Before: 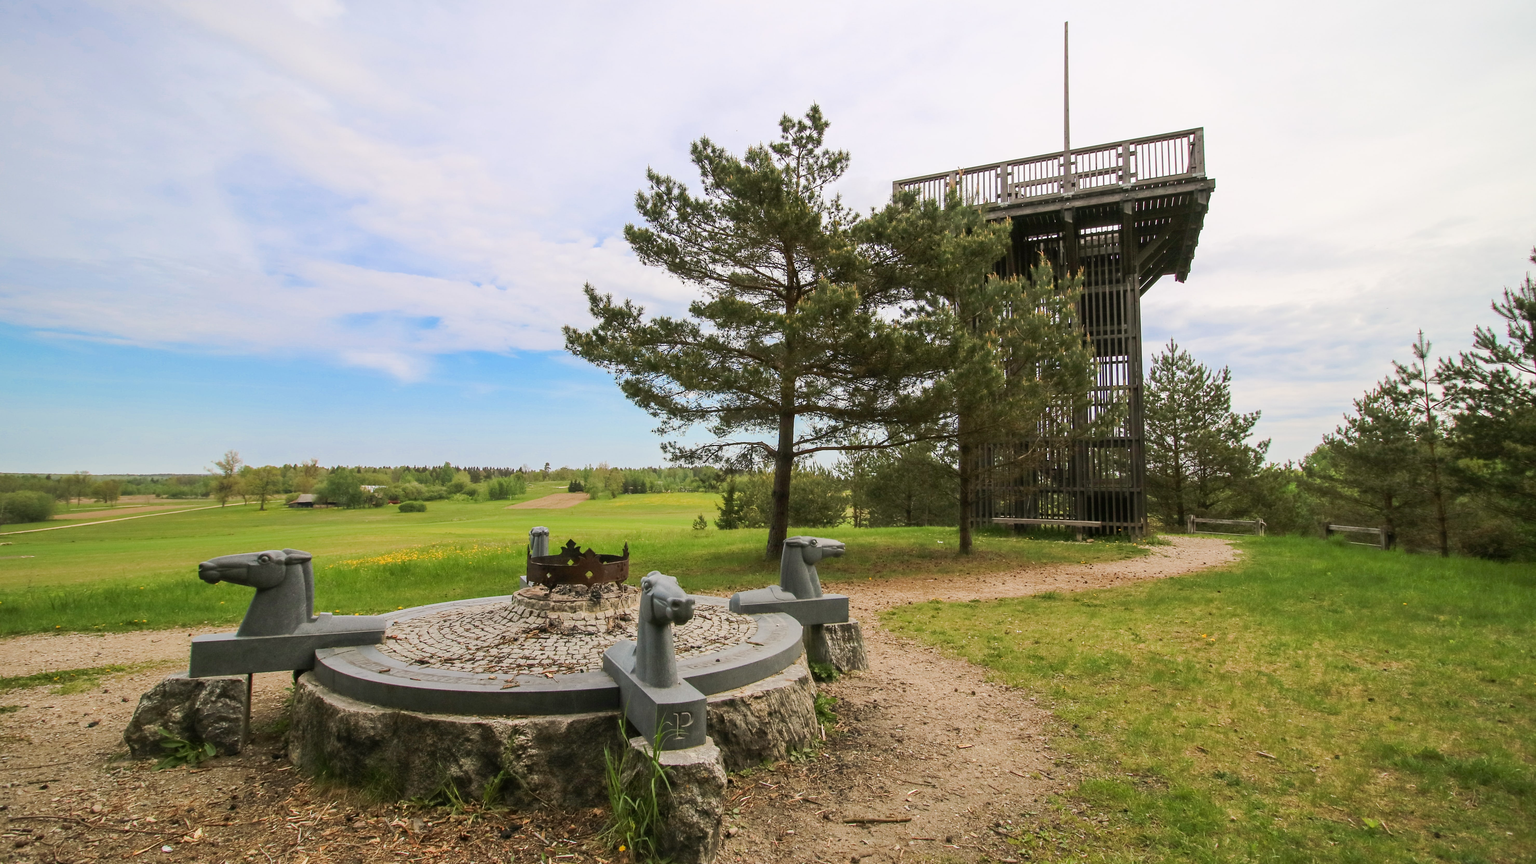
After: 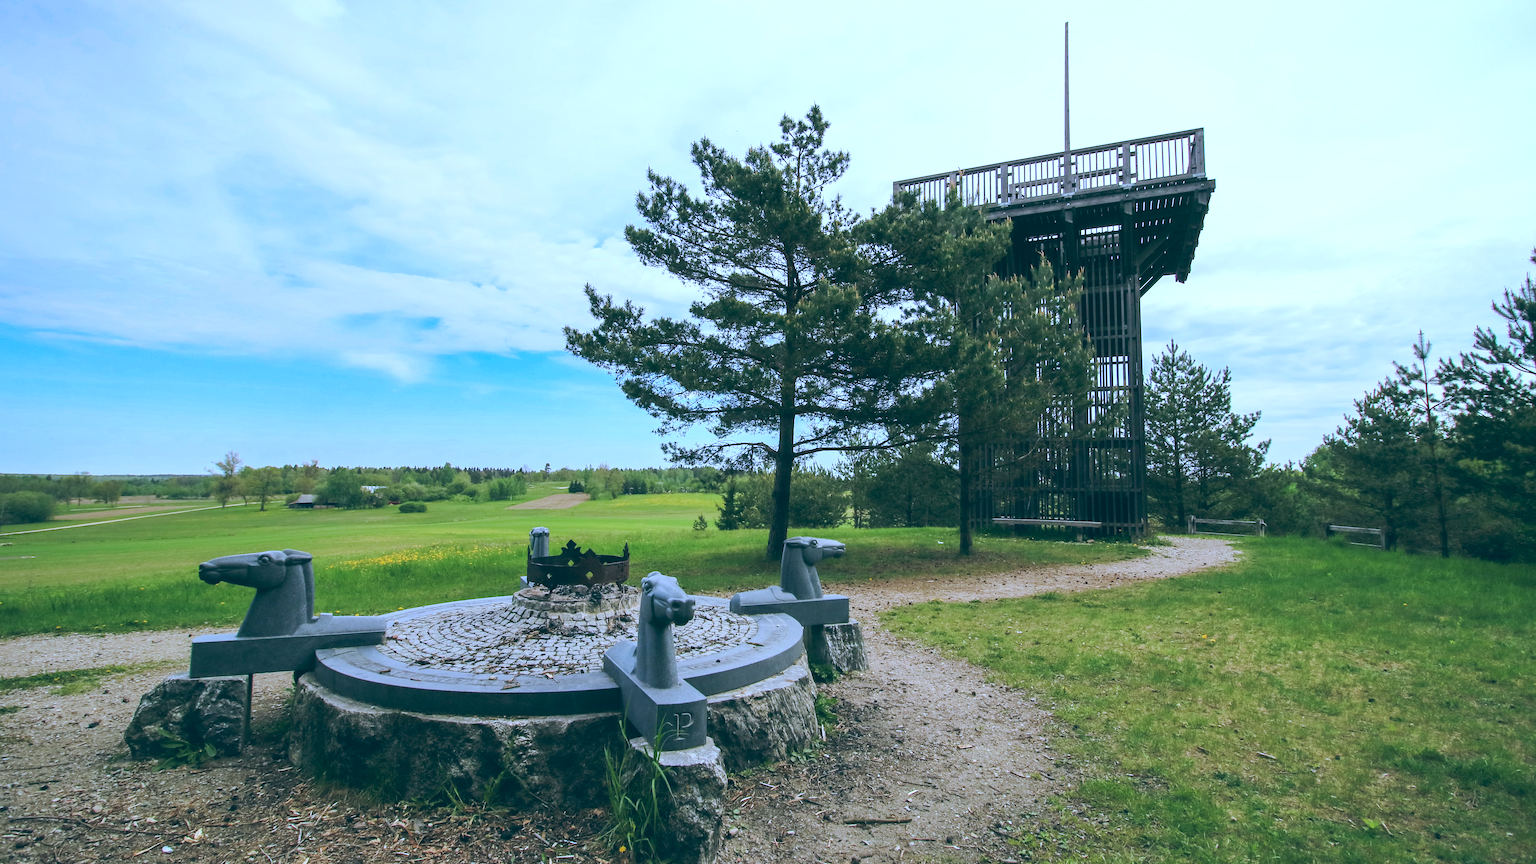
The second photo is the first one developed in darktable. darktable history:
color balance: lift [1.016, 0.983, 1, 1.017], gamma [0.958, 1, 1, 1], gain [0.981, 1.007, 0.993, 1.002], input saturation 118.26%, contrast 13.43%, contrast fulcrum 21.62%, output saturation 82.76%
white balance: red 0.871, blue 1.249
